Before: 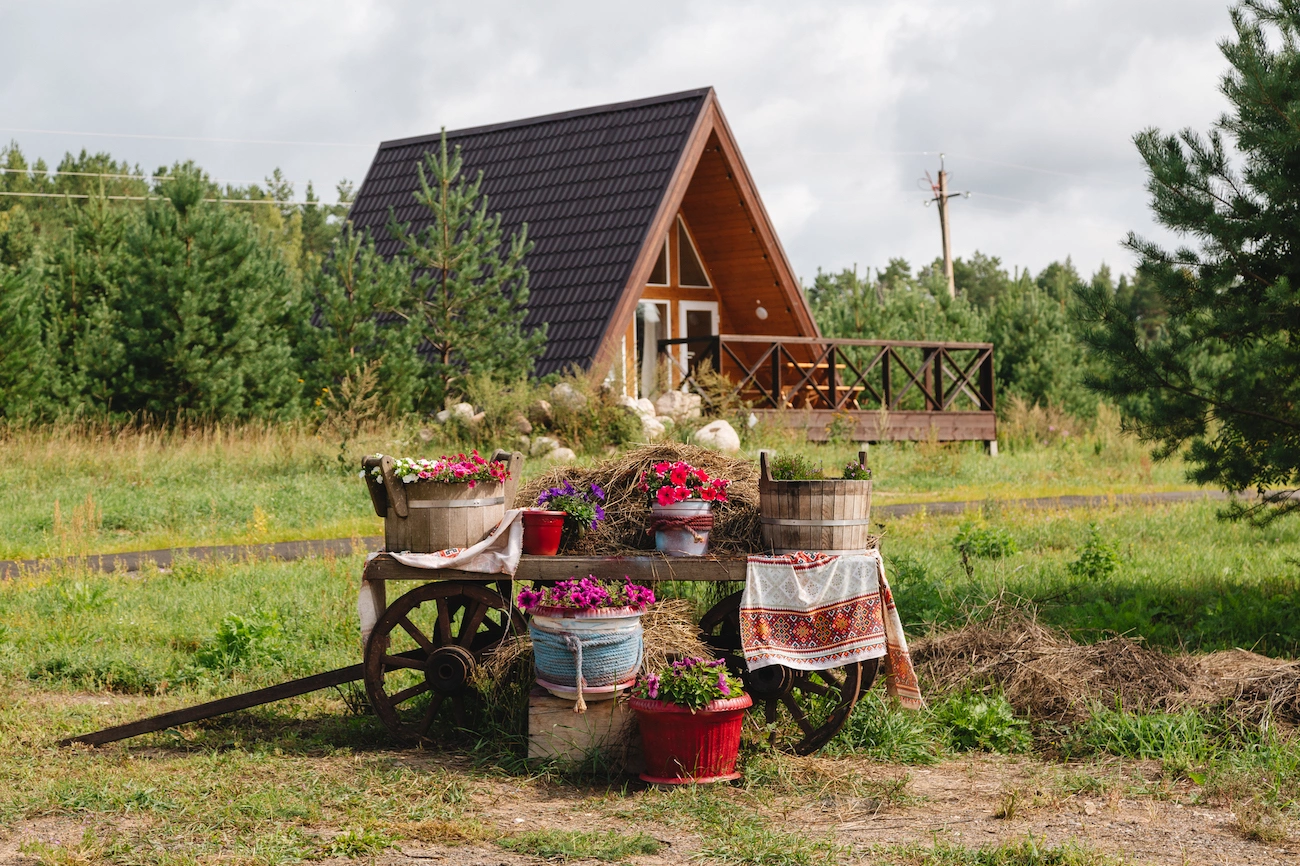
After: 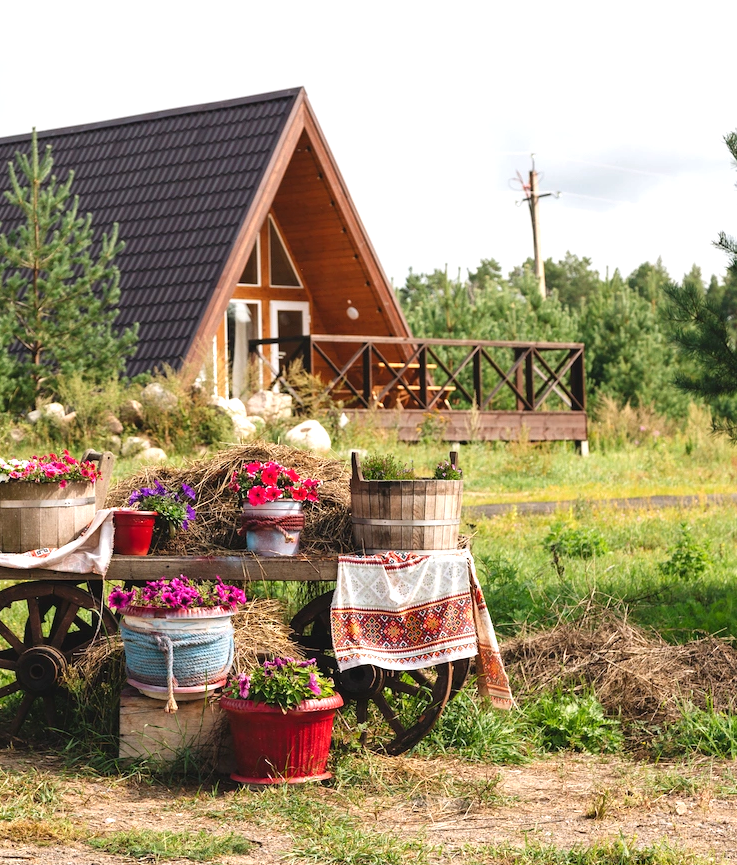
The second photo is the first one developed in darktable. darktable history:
crop: left 31.535%, top 0.021%, right 11.708%
exposure: black level correction 0, exposure 0.59 EV, compensate highlight preservation false
